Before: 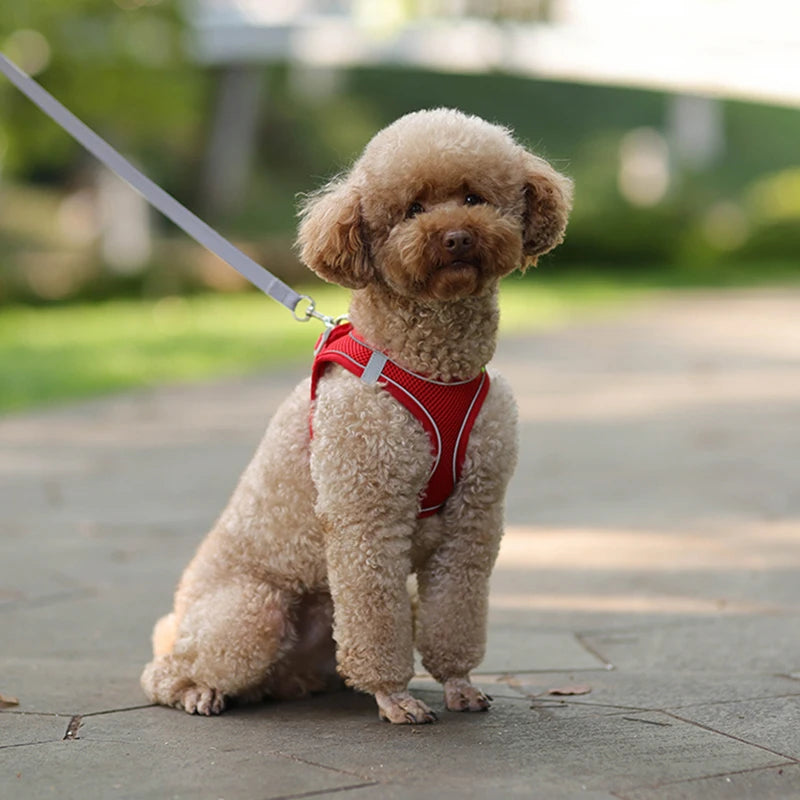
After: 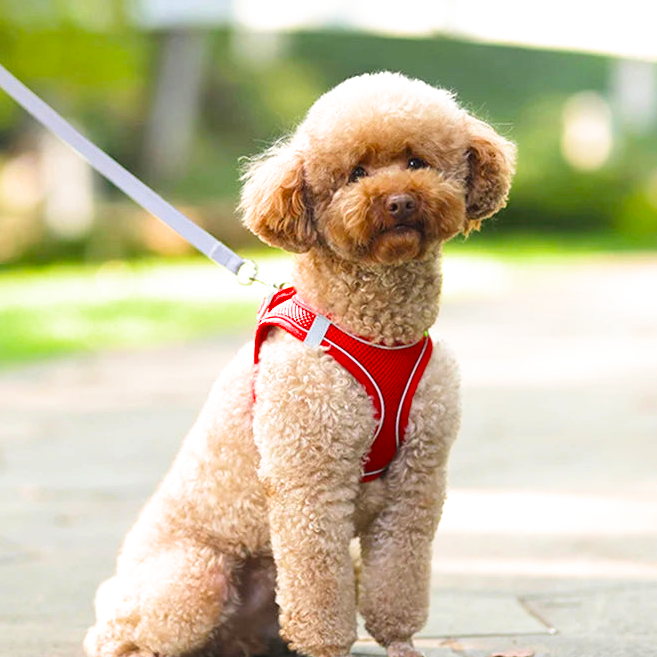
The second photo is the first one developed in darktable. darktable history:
filmic rgb: black relative exposure -12 EV, white relative exposure 2.8 EV, threshold 3 EV, target black luminance 0%, hardness 8.06, latitude 70.41%, contrast 1.14, highlights saturation mix 10%, shadows ↔ highlights balance -0.388%, color science v4 (2020), iterations of high-quality reconstruction 10, contrast in shadows soft, contrast in highlights soft, enable highlight reconstruction true
crop and rotate: left 7.196%, top 4.574%, right 10.605%, bottom 13.178%
color balance rgb: perceptual saturation grading › global saturation -0.31%, global vibrance -8%, contrast -13%, saturation formula JzAzBz (2021)
exposure: black level correction -0.002, exposure 1.35 EV, compensate highlight preservation false
